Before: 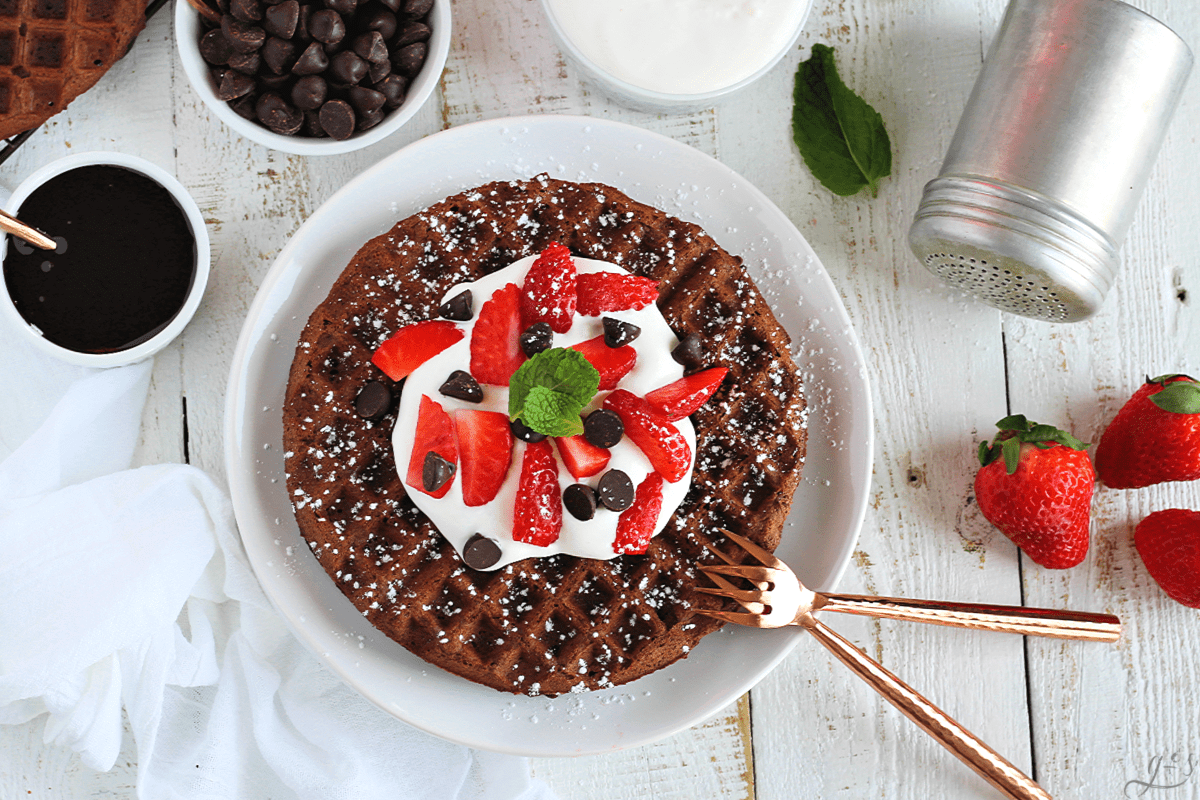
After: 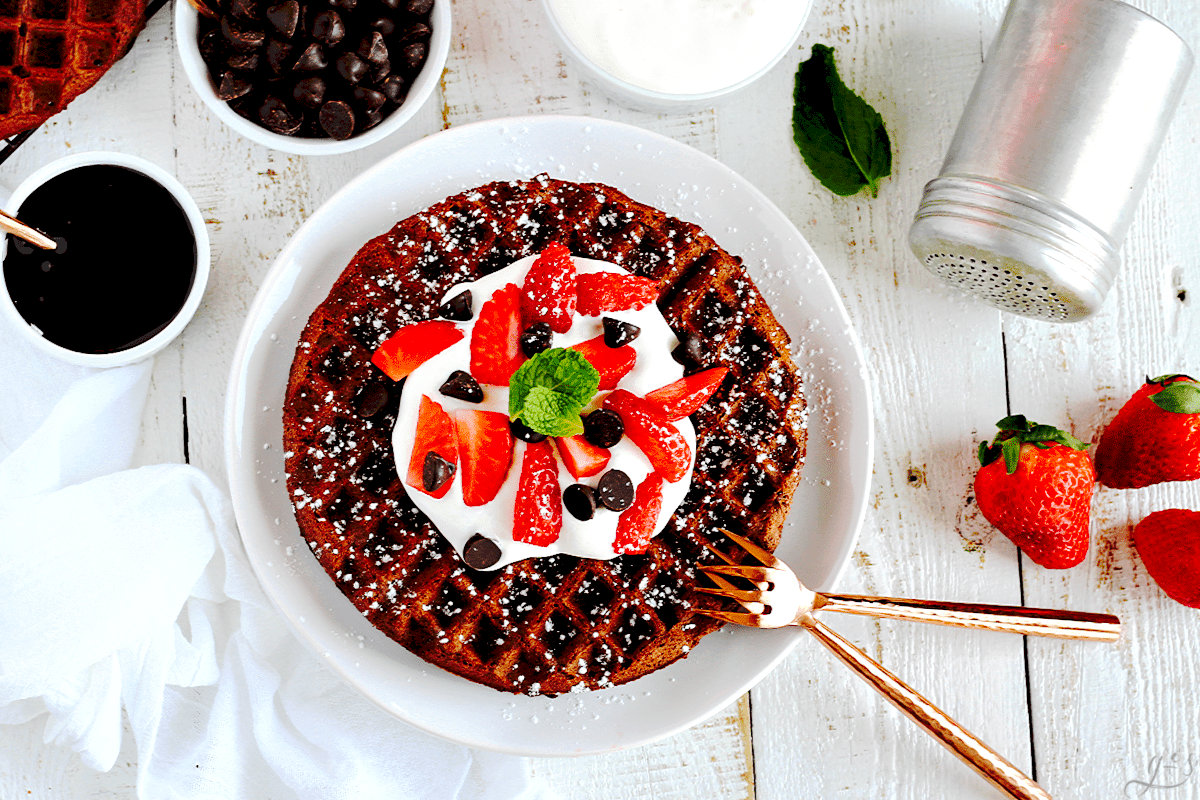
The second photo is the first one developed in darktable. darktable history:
exposure: black level correction 0.025, exposure 0.182 EV, compensate highlight preservation false
tone curve: curves: ch0 [(0, 0) (0.003, 0.079) (0.011, 0.083) (0.025, 0.088) (0.044, 0.095) (0.069, 0.106) (0.1, 0.115) (0.136, 0.127) (0.177, 0.152) (0.224, 0.198) (0.277, 0.263) (0.335, 0.371) (0.399, 0.483) (0.468, 0.582) (0.543, 0.664) (0.623, 0.726) (0.709, 0.793) (0.801, 0.842) (0.898, 0.896) (1, 1)], preserve colors none
local contrast: highlights 100%, shadows 100%, detail 120%, midtone range 0.2
